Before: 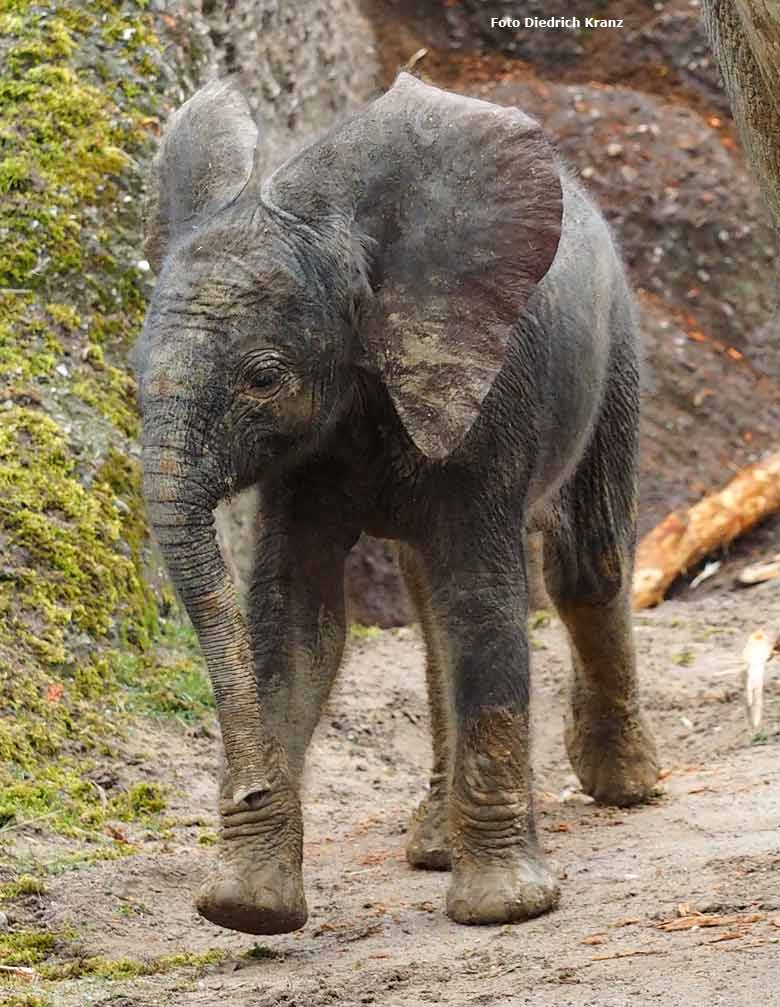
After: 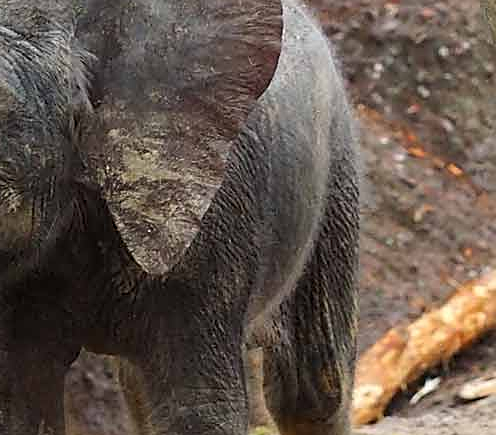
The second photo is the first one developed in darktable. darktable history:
crop: left 36.005%, top 18.293%, right 0.31%, bottom 38.444%
sharpen: on, module defaults
base curve: curves: ch0 [(0, 0) (0.989, 0.992)], preserve colors none
